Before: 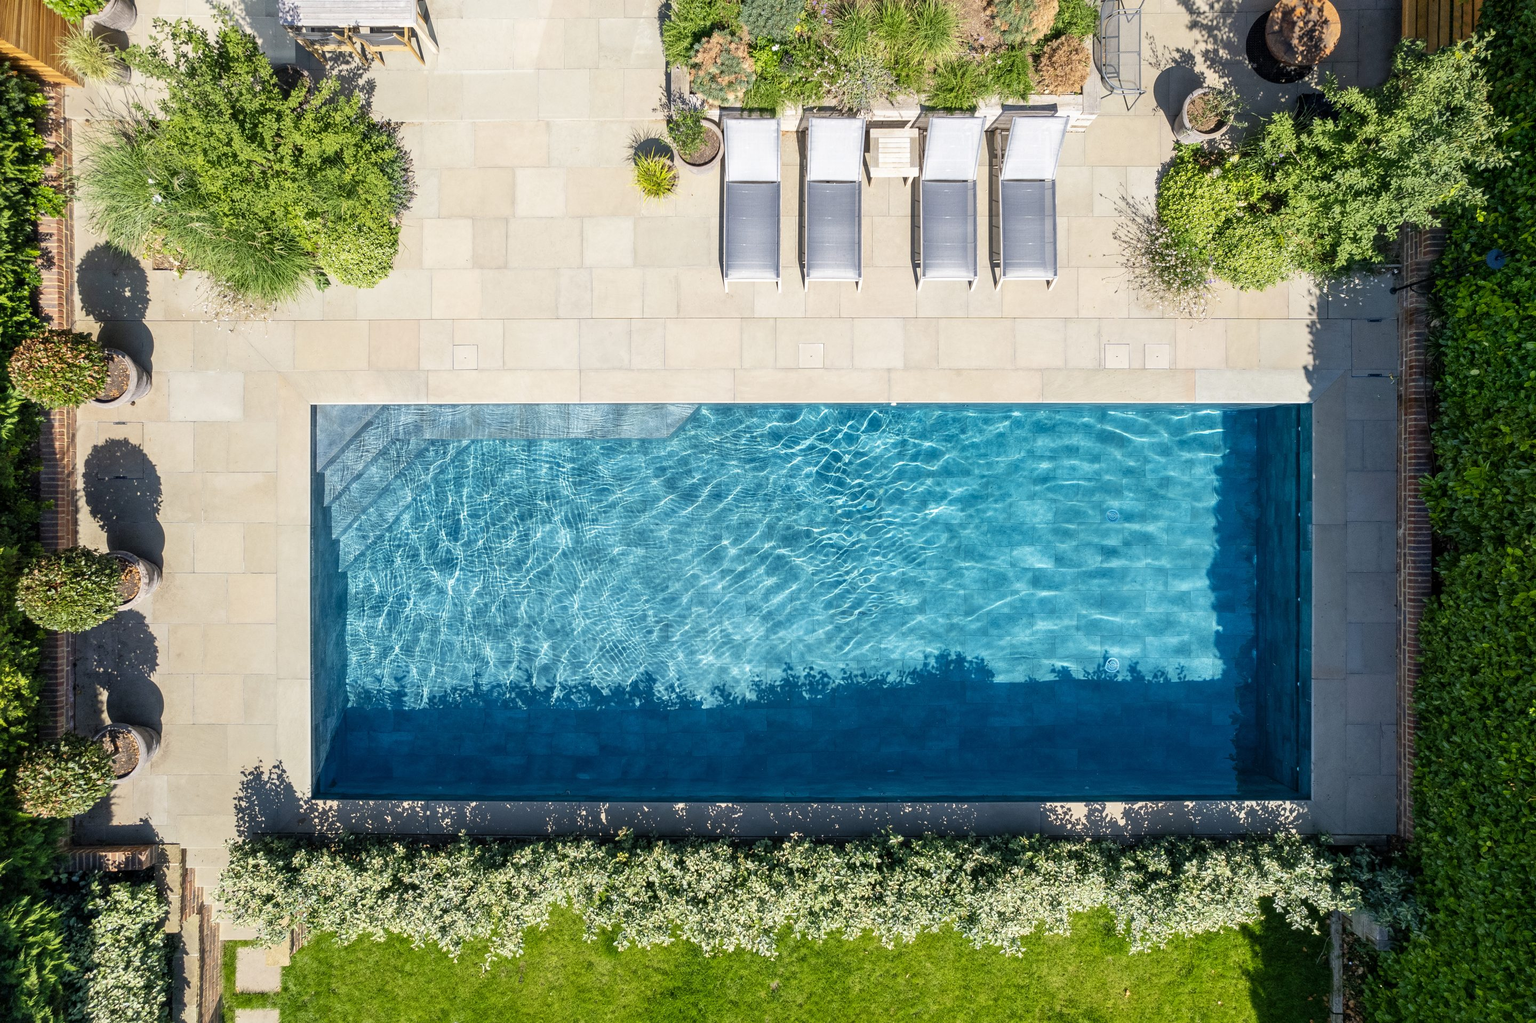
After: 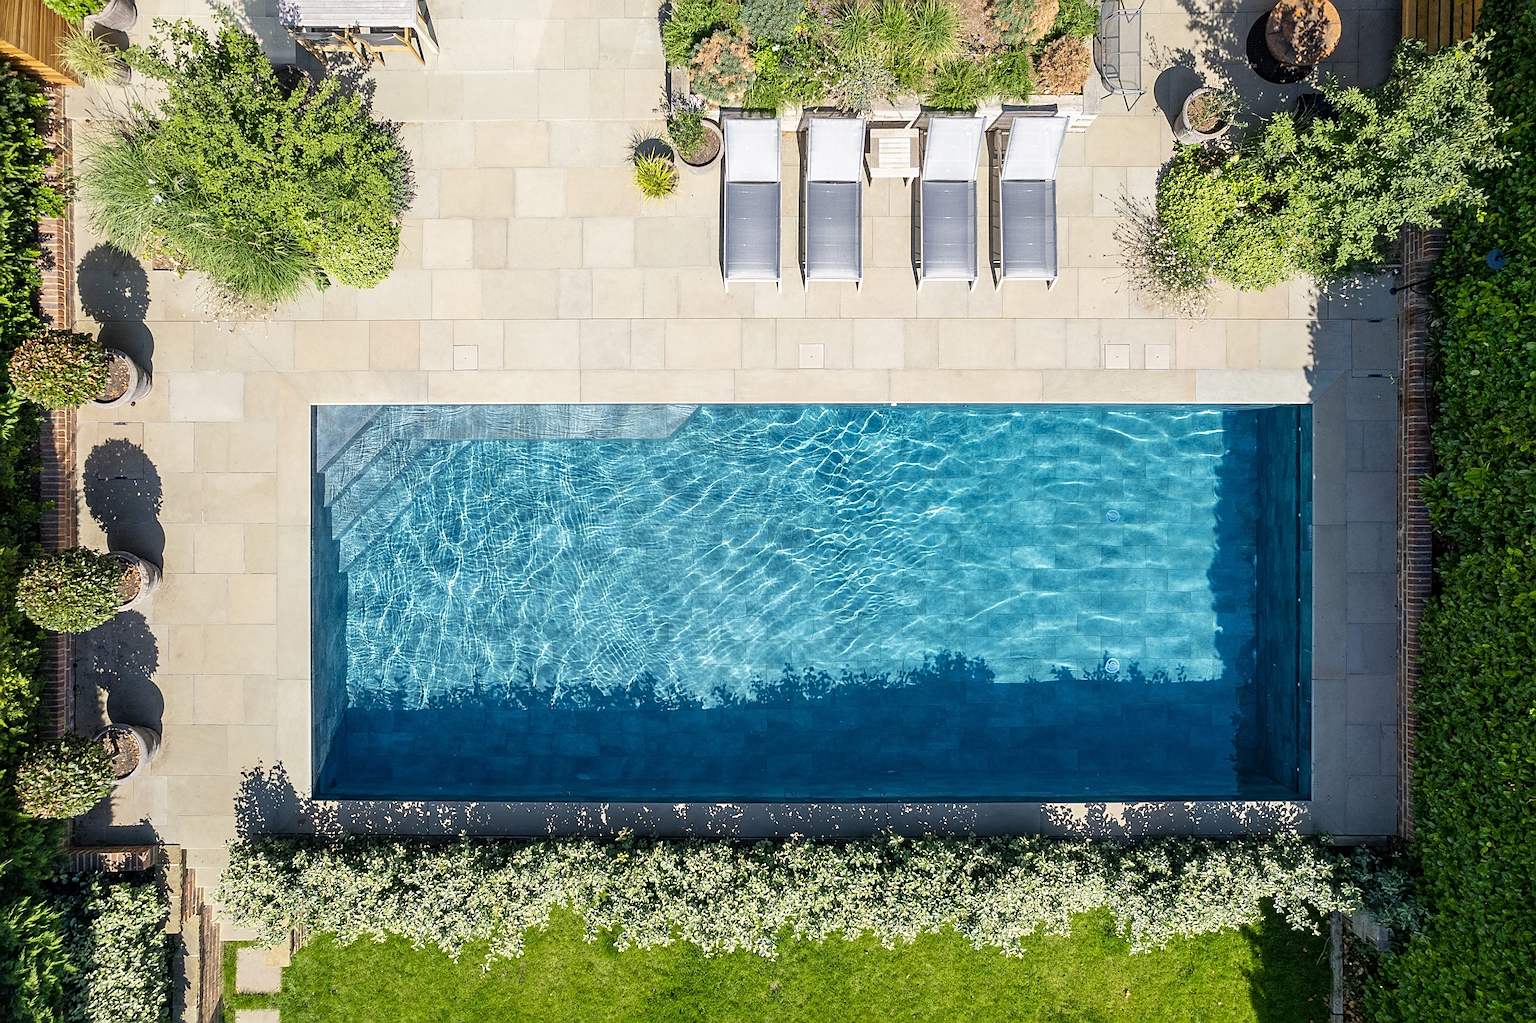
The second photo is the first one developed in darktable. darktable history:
sharpen: amount 0.6
